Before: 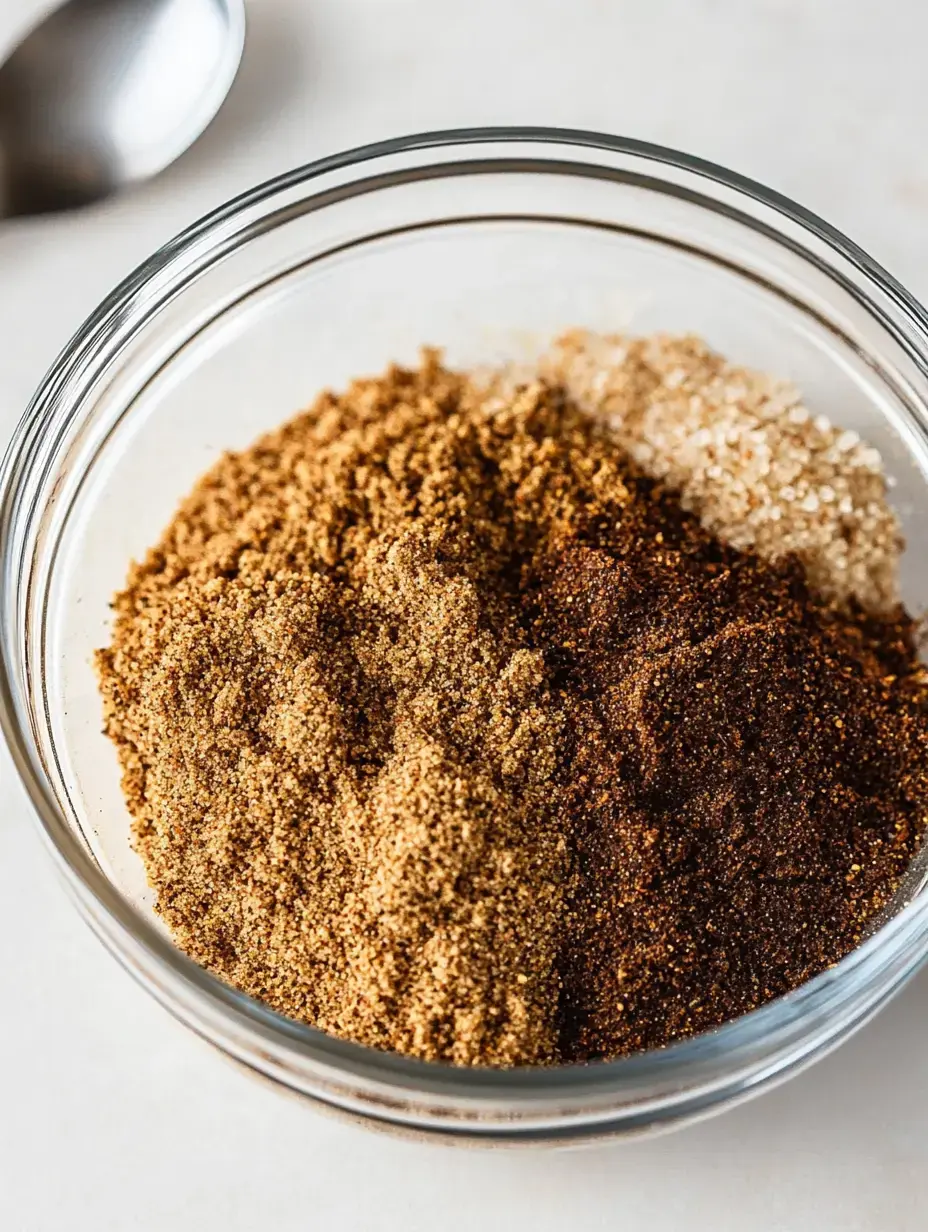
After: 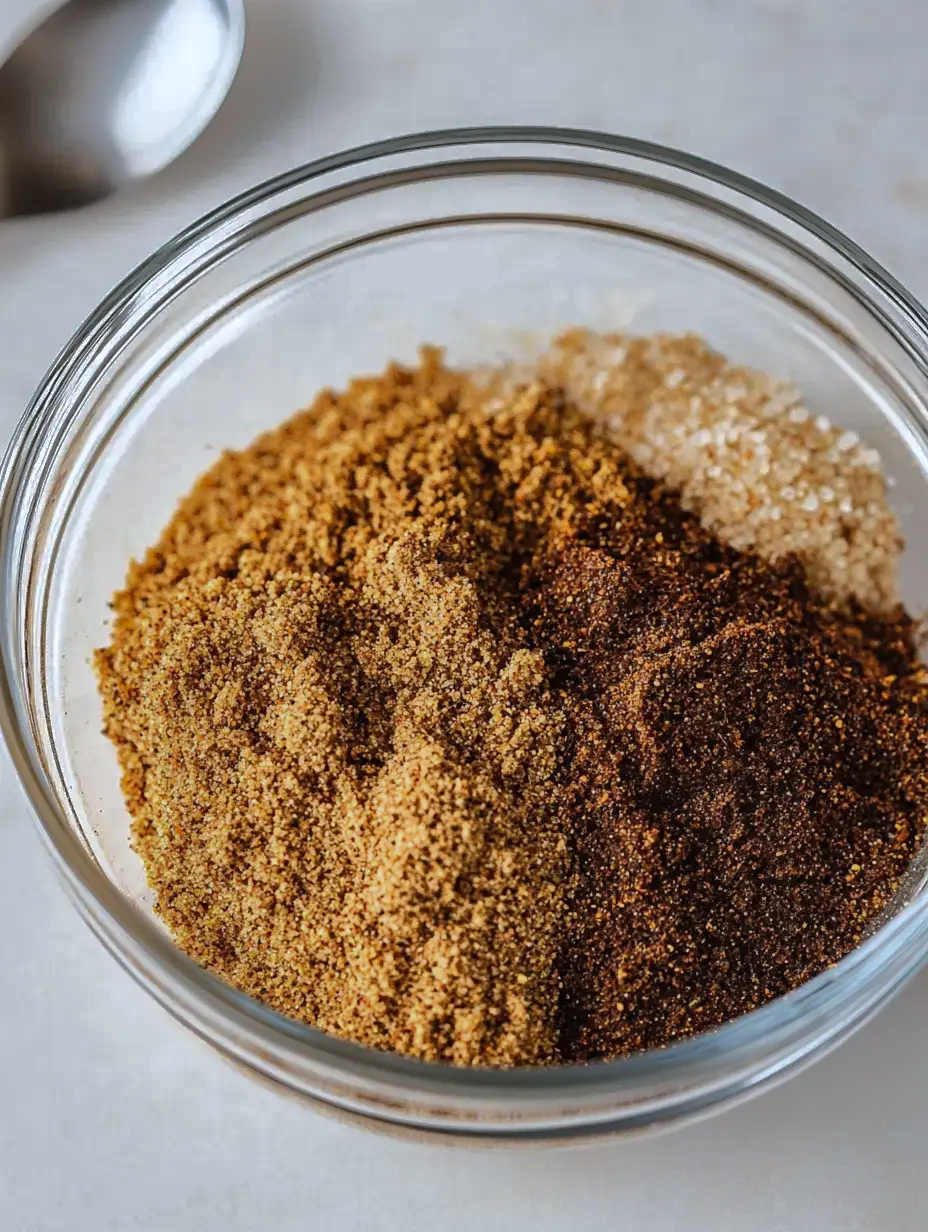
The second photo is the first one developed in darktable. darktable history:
white balance: red 0.98, blue 1.034
shadows and highlights: shadows 25, highlights -70
